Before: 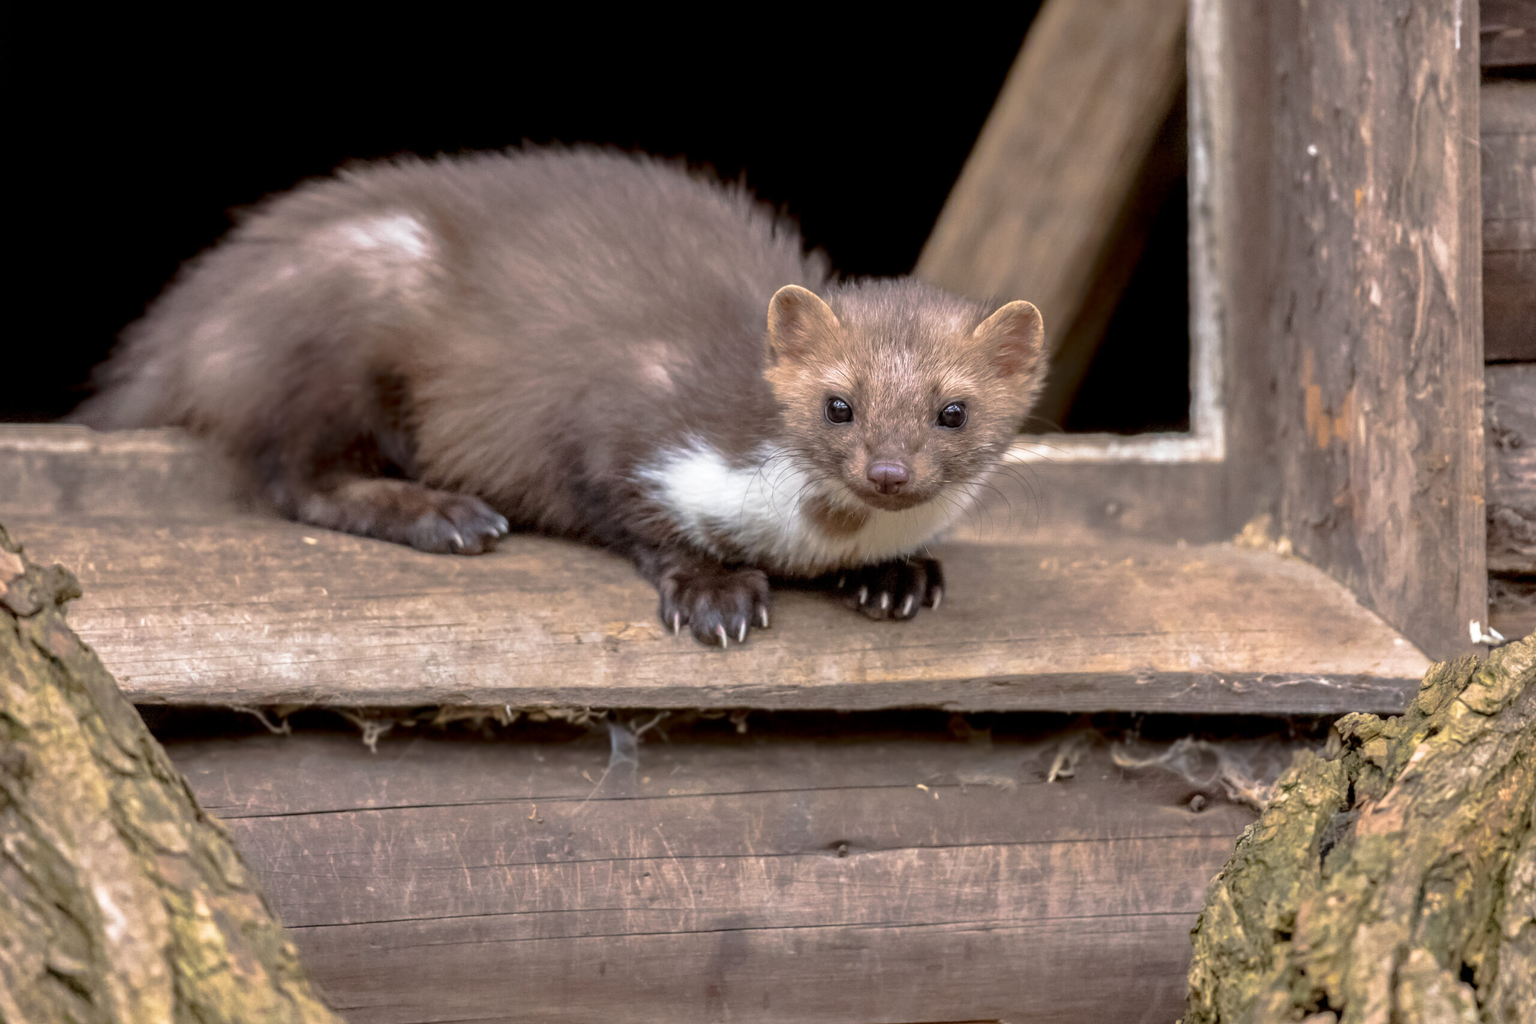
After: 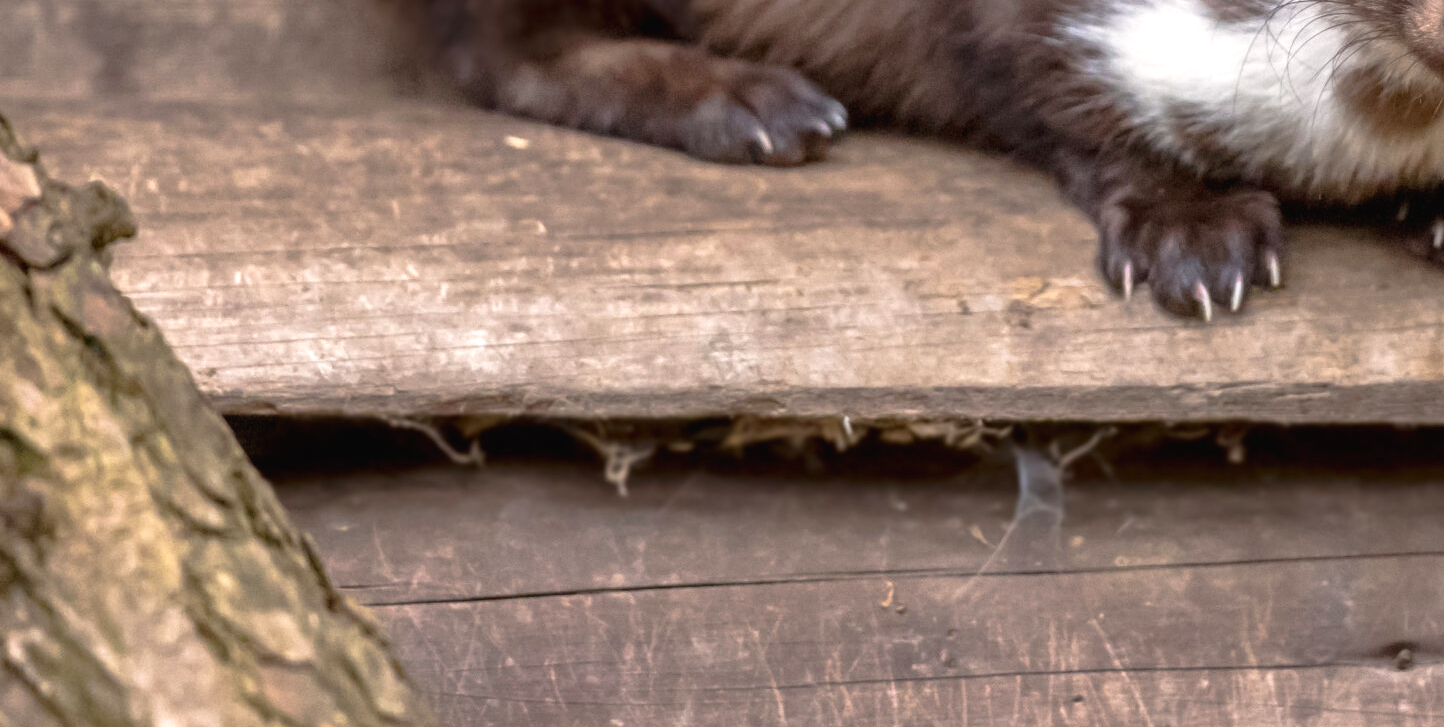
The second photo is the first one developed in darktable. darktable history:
crop: top 44.483%, right 43.593%, bottom 12.892%
color balance rgb: shadows lift › chroma 1%, shadows lift › hue 28.8°, power › hue 60°, highlights gain › chroma 1%, highlights gain › hue 60°, global offset › luminance 0.25%, perceptual saturation grading › highlights -20%, perceptual saturation grading › shadows 20%, perceptual brilliance grading › highlights 5%, perceptual brilliance grading › shadows -10%, global vibrance 19.67%
tone equalizer: on, module defaults
